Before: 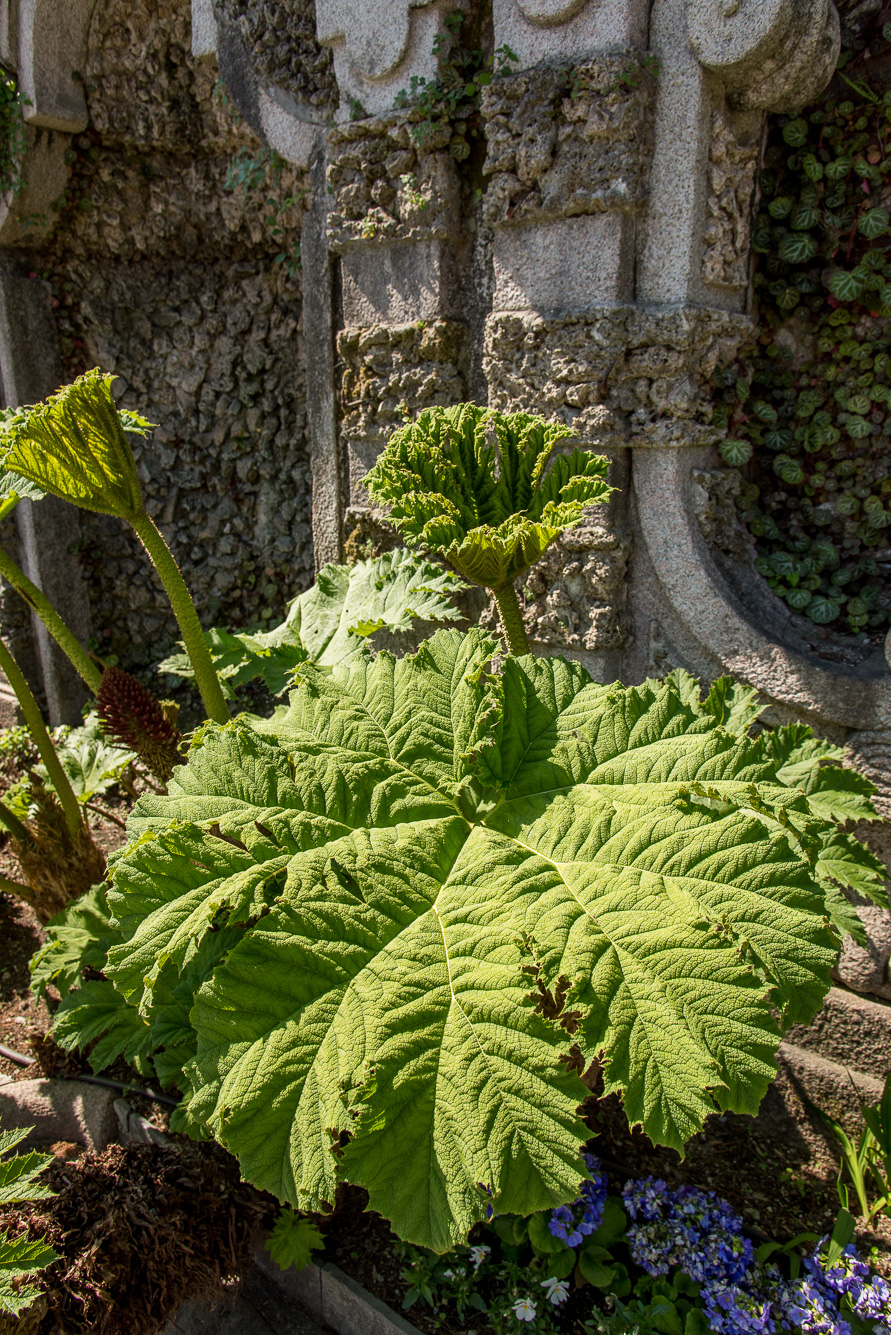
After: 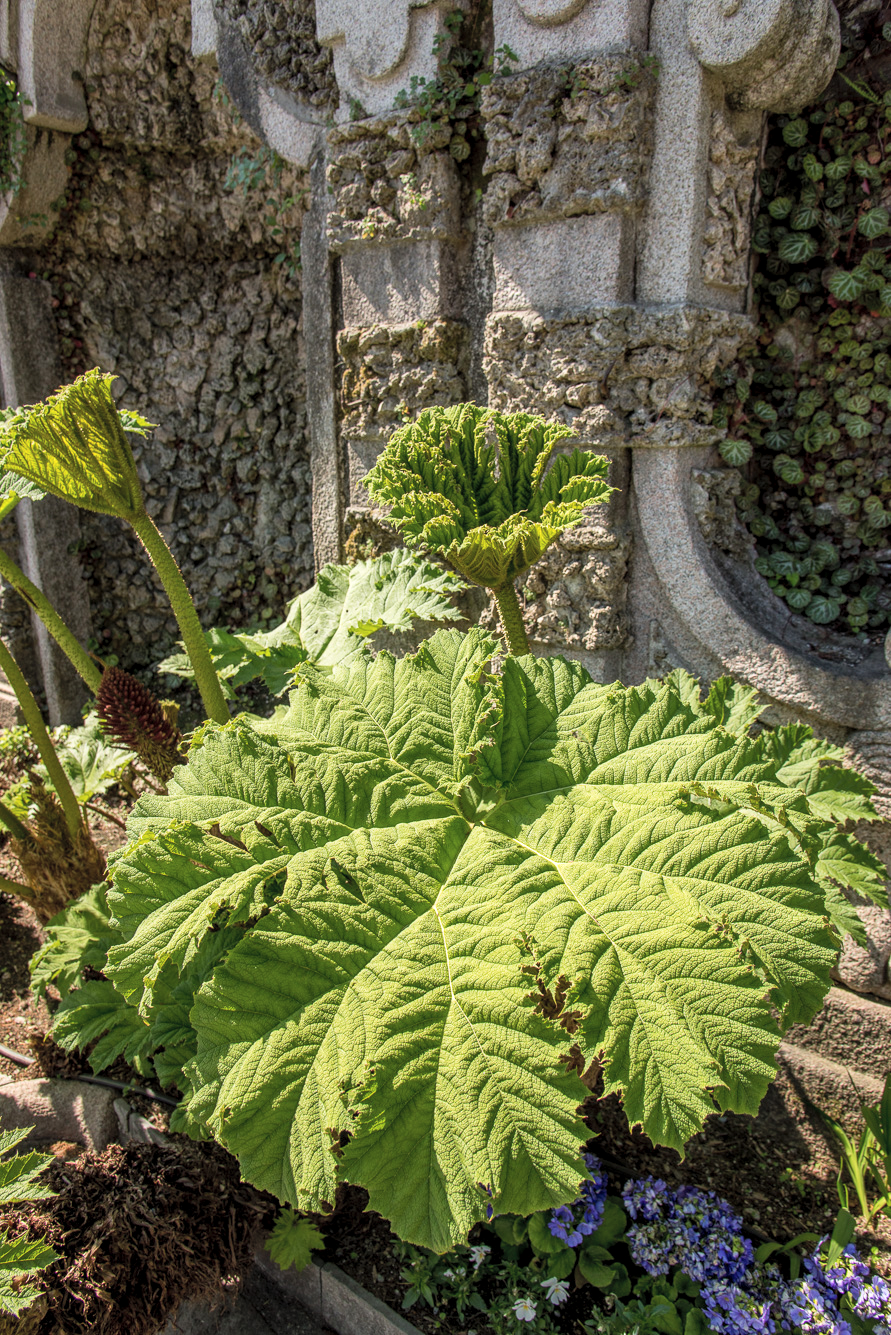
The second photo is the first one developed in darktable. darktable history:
local contrast: highlights 102%, shadows 99%, detail 119%, midtone range 0.2
contrast brightness saturation: brightness 0.148
